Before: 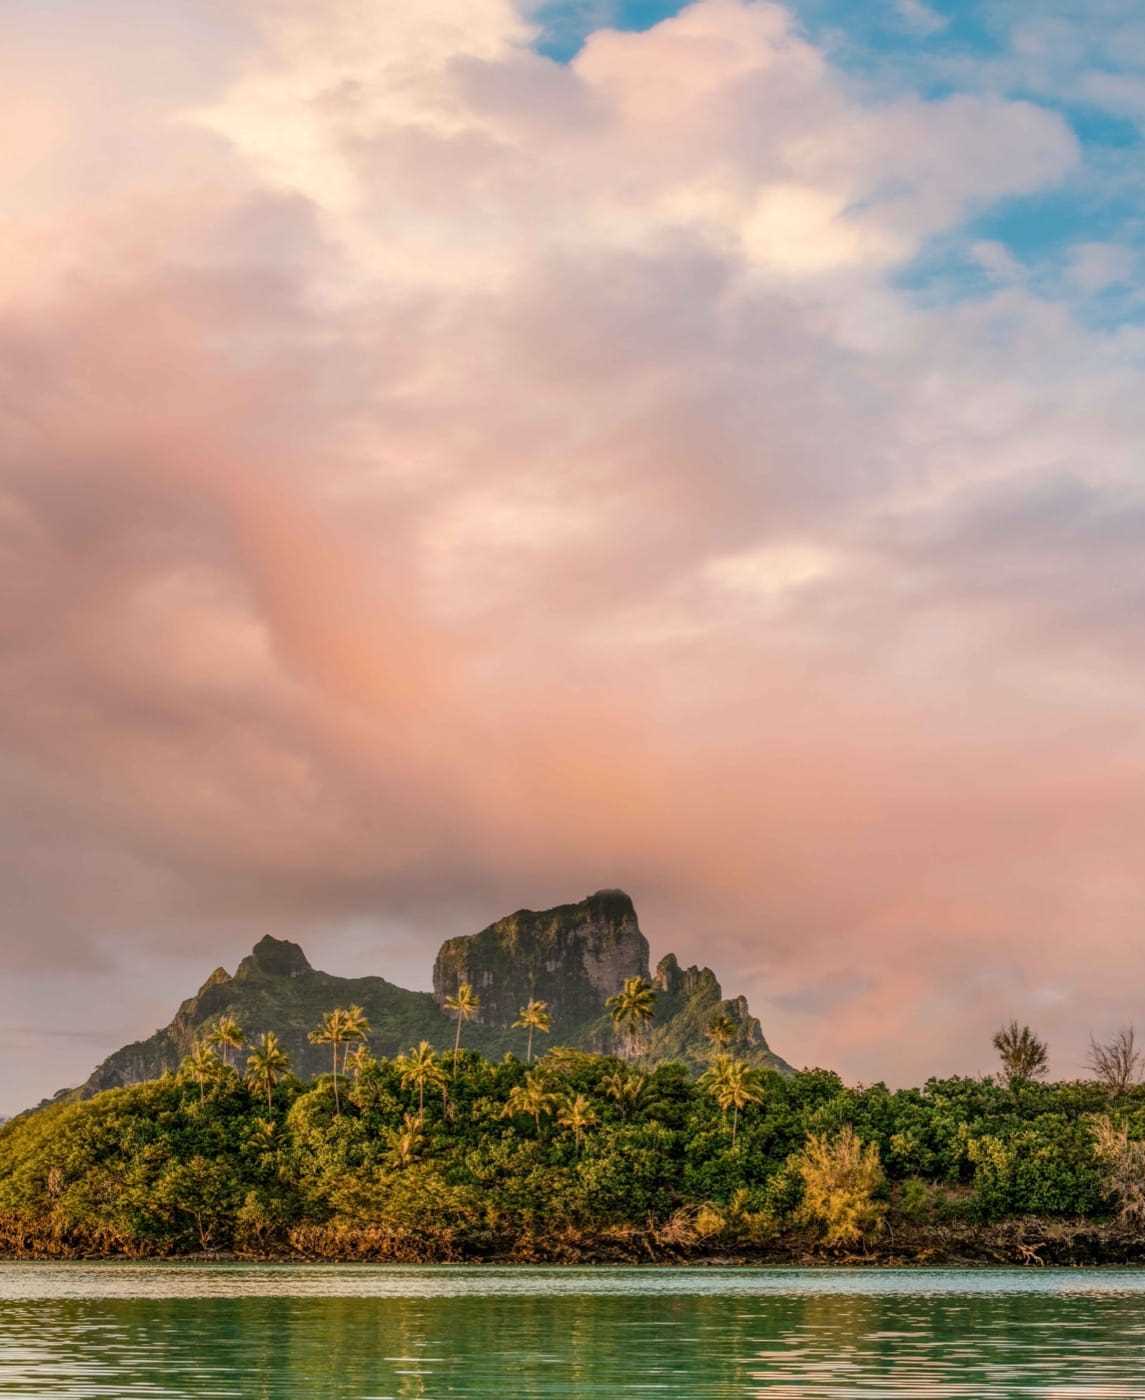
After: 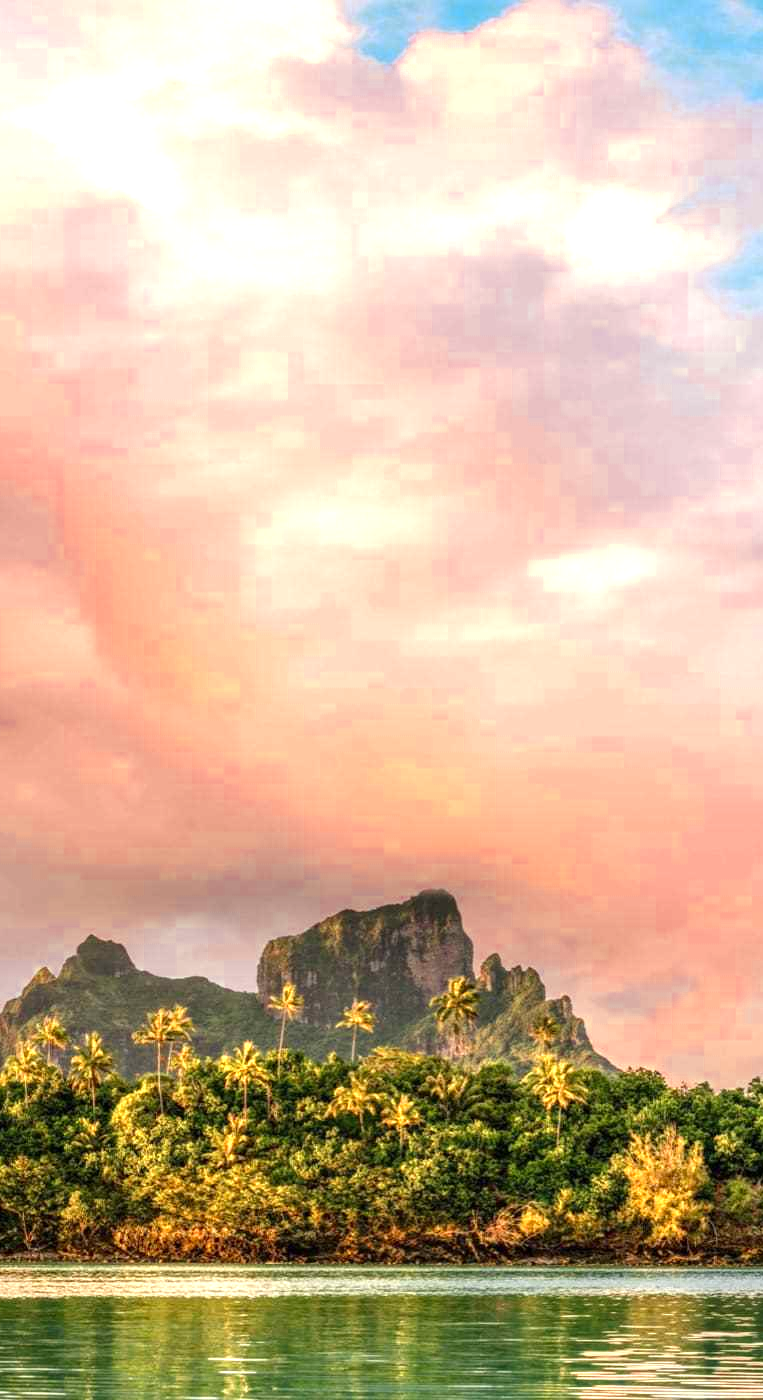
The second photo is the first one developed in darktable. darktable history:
crop and rotate: left 15.446%, right 17.836%
exposure: exposure 0.74 EV, compensate highlight preservation false
color zones: curves: ch0 [(0.004, 0.305) (0.261, 0.623) (0.389, 0.399) (0.708, 0.571) (0.947, 0.34)]; ch1 [(0.025, 0.645) (0.229, 0.584) (0.326, 0.551) (0.484, 0.262) (0.757, 0.643)]
